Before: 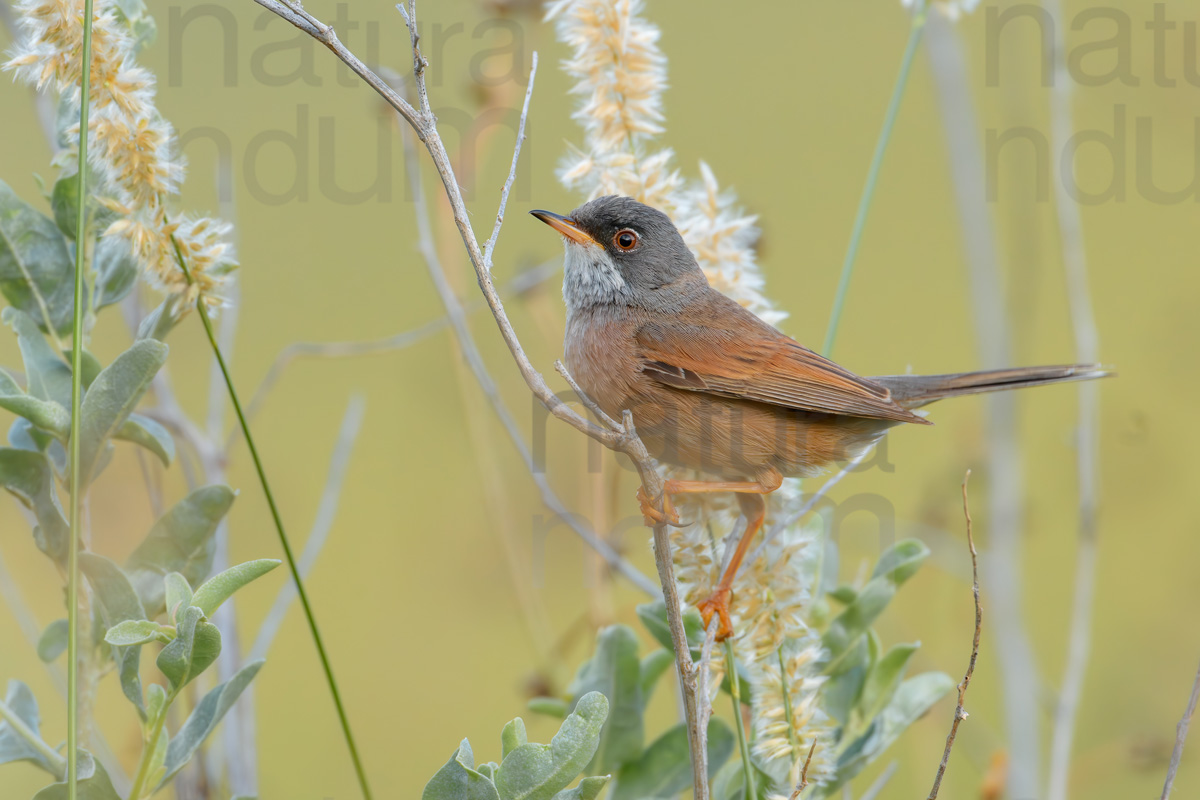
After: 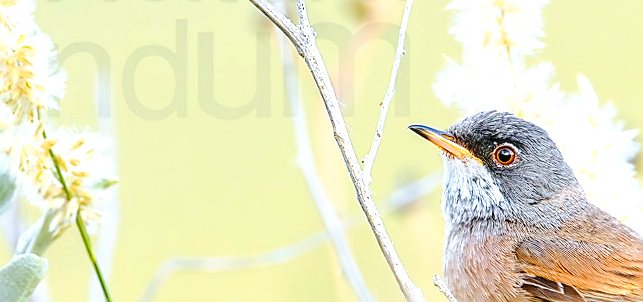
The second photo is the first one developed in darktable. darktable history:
color balance rgb: perceptual saturation grading › global saturation 10%
exposure: exposure 0.921 EV, compensate highlight preservation false
sharpen: radius 1.4, amount 1.25, threshold 0.7
crop: left 10.121%, top 10.631%, right 36.218%, bottom 51.526%
local contrast: on, module defaults
white balance: red 0.954, blue 1.079
tone curve: curves: ch0 [(0, 0) (0.003, 0.003) (0.011, 0.005) (0.025, 0.008) (0.044, 0.012) (0.069, 0.02) (0.1, 0.031) (0.136, 0.047) (0.177, 0.088) (0.224, 0.141) (0.277, 0.222) (0.335, 0.32) (0.399, 0.422) (0.468, 0.523) (0.543, 0.621) (0.623, 0.715) (0.709, 0.796) (0.801, 0.88) (0.898, 0.962) (1, 1)], preserve colors none
